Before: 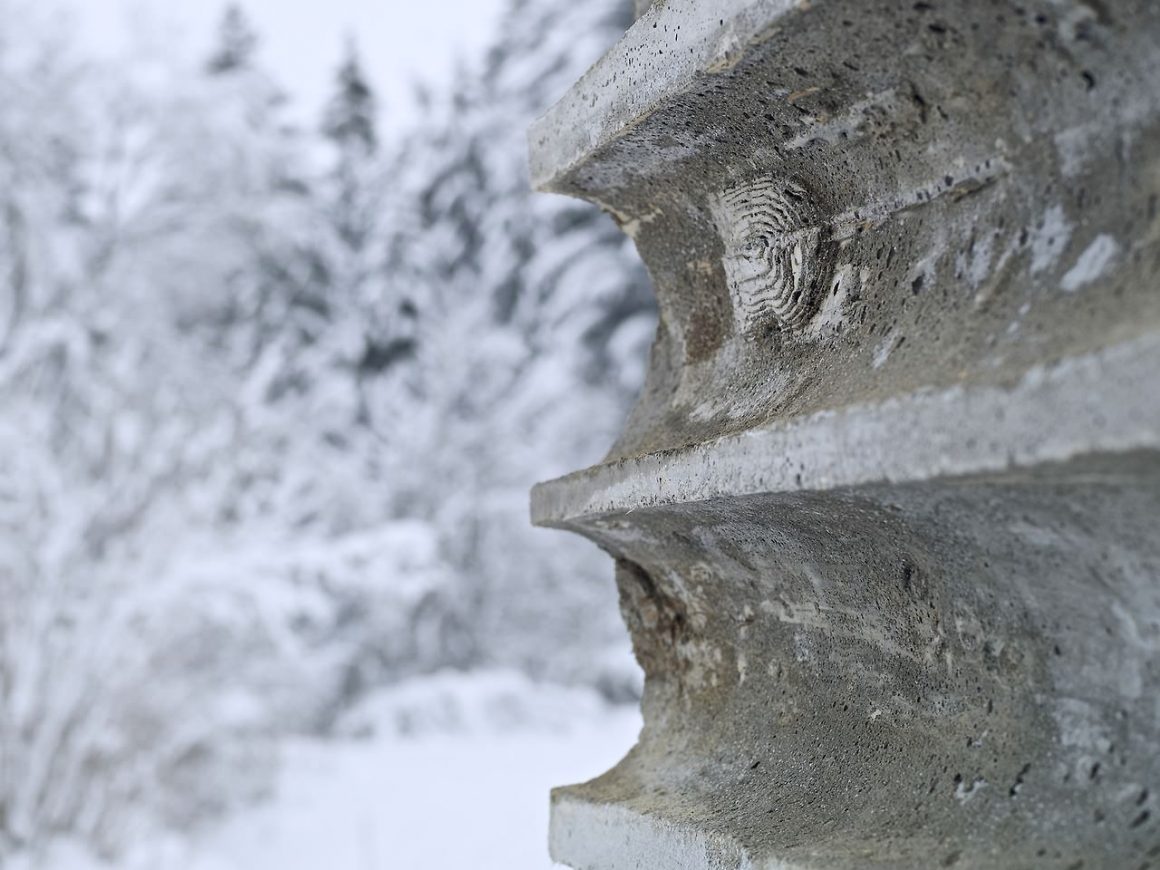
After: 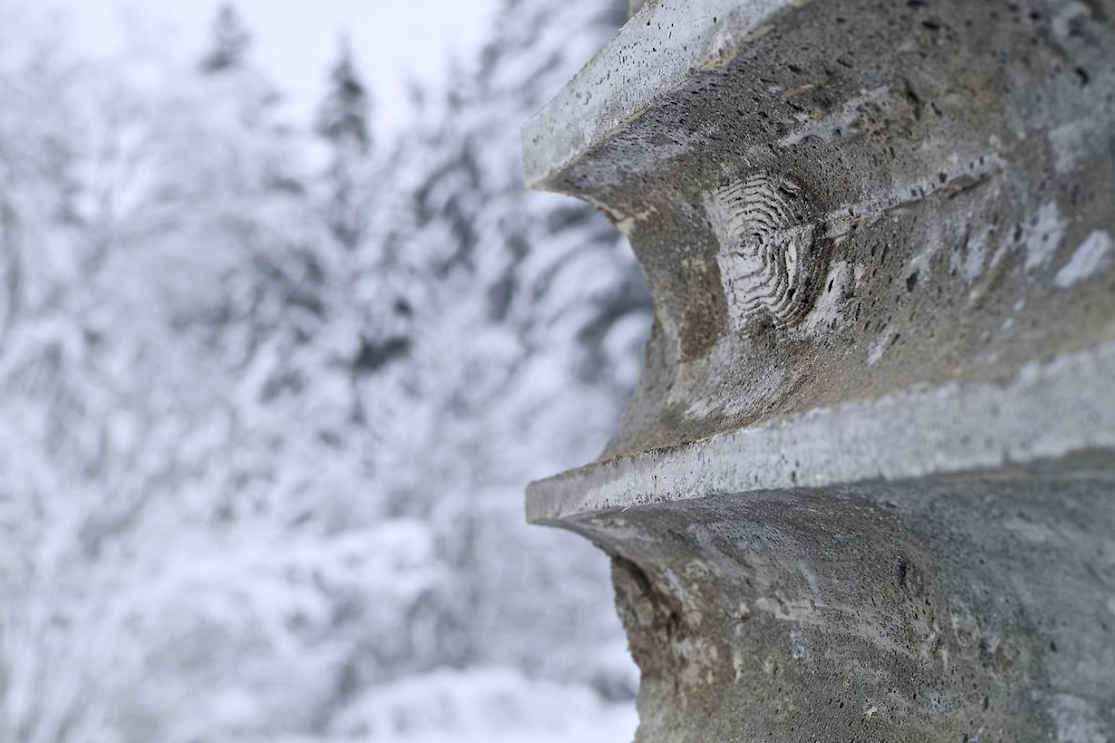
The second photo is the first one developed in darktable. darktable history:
crop and rotate: angle 0.2°, left 0.275%, right 3.127%, bottom 14.18%
white balance: red 1.004, blue 1.024
